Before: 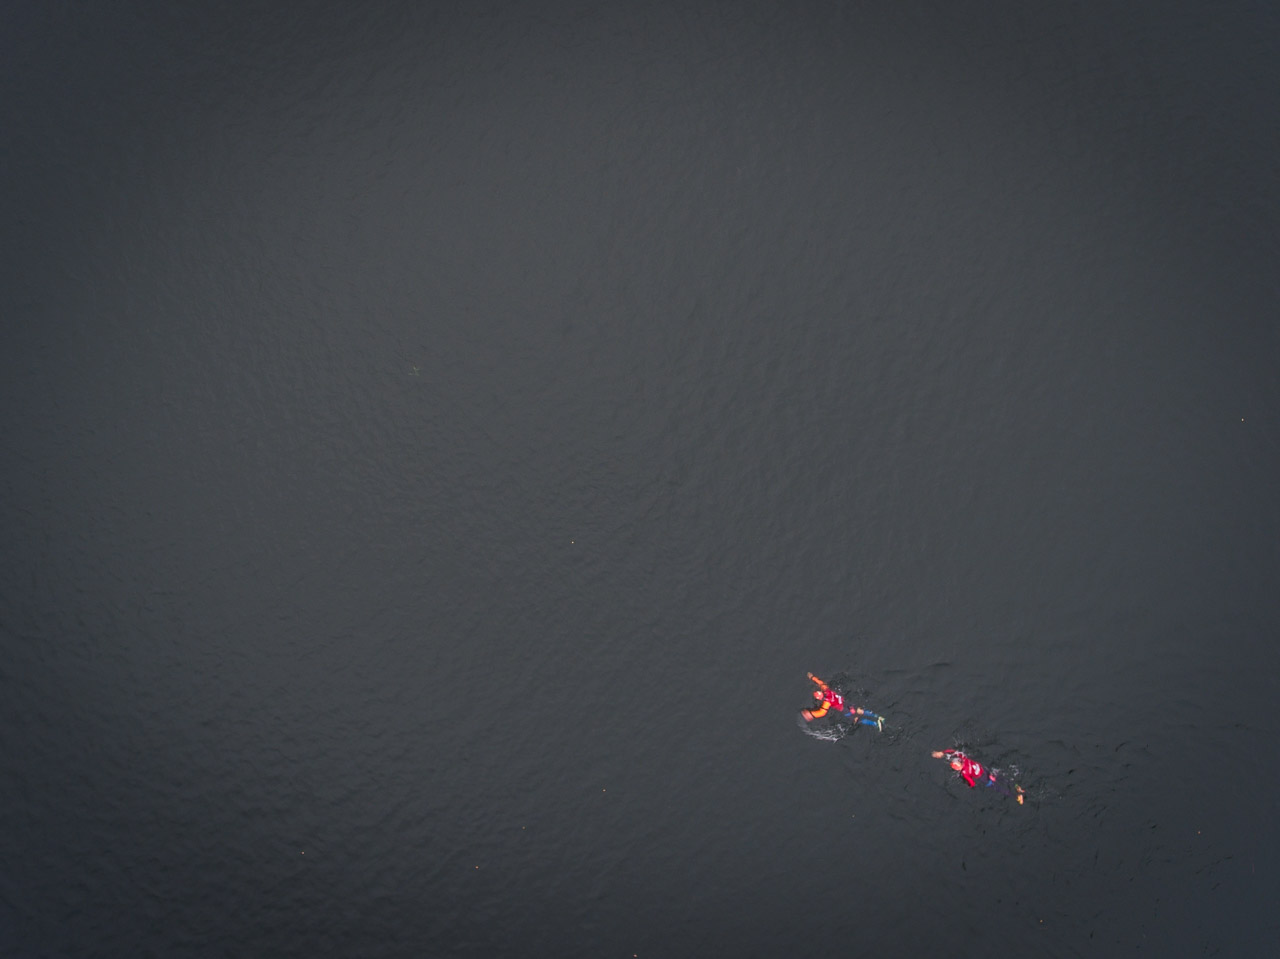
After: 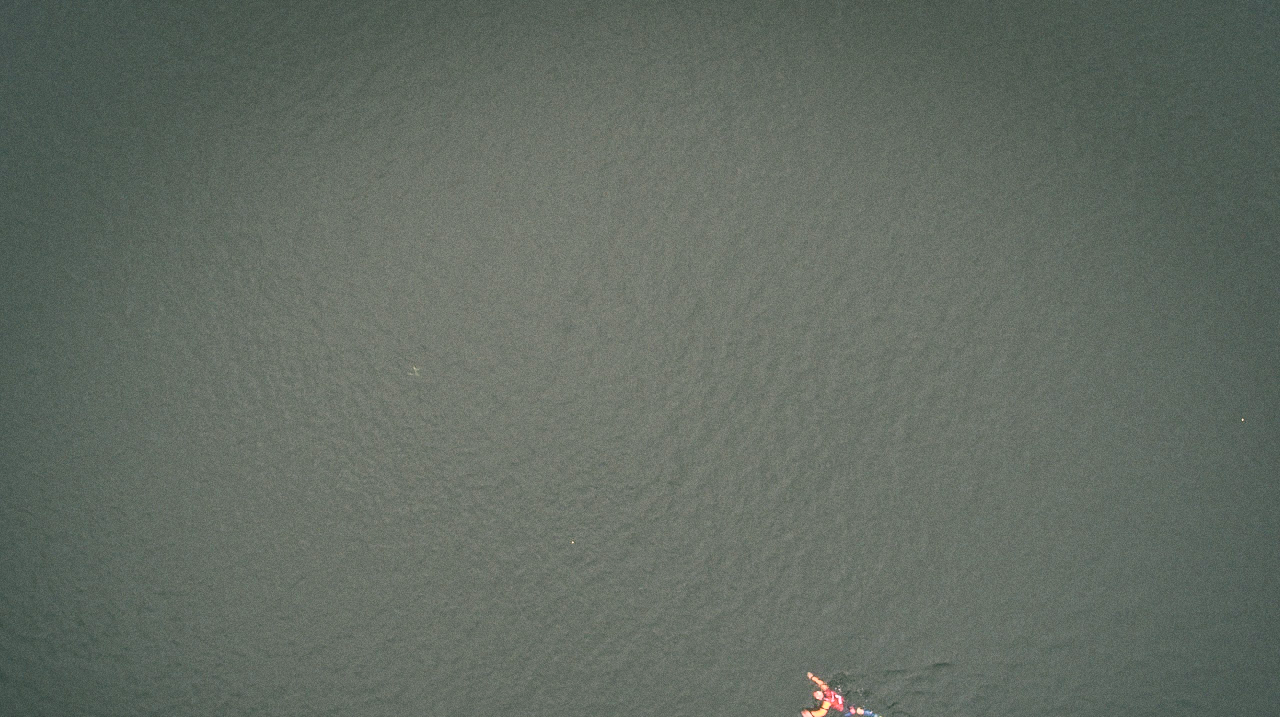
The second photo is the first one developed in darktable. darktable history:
crop: bottom 24.967%
color correction: highlights a* 4.02, highlights b* 4.98, shadows a* -7.55, shadows b* 4.98
grain: coarseness 0.09 ISO
tone equalizer: -8 EV 0.25 EV, -7 EV 0.417 EV, -6 EV 0.417 EV, -5 EV 0.25 EV, -3 EV -0.25 EV, -2 EV -0.417 EV, -1 EV -0.417 EV, +0 EV -0.25 EV, edges refinement/feathering 500, mask exposure compensation -1.57 EV, preserve details guided filter
contrast brightness saturation: contrast 0.57, brightness 0.57, saturation -0.34
velvia: strength 45%
exposure: black level correction 0.001, exposure 0.5 EV, compensate exposure bias true, compensate highlight preservation false
